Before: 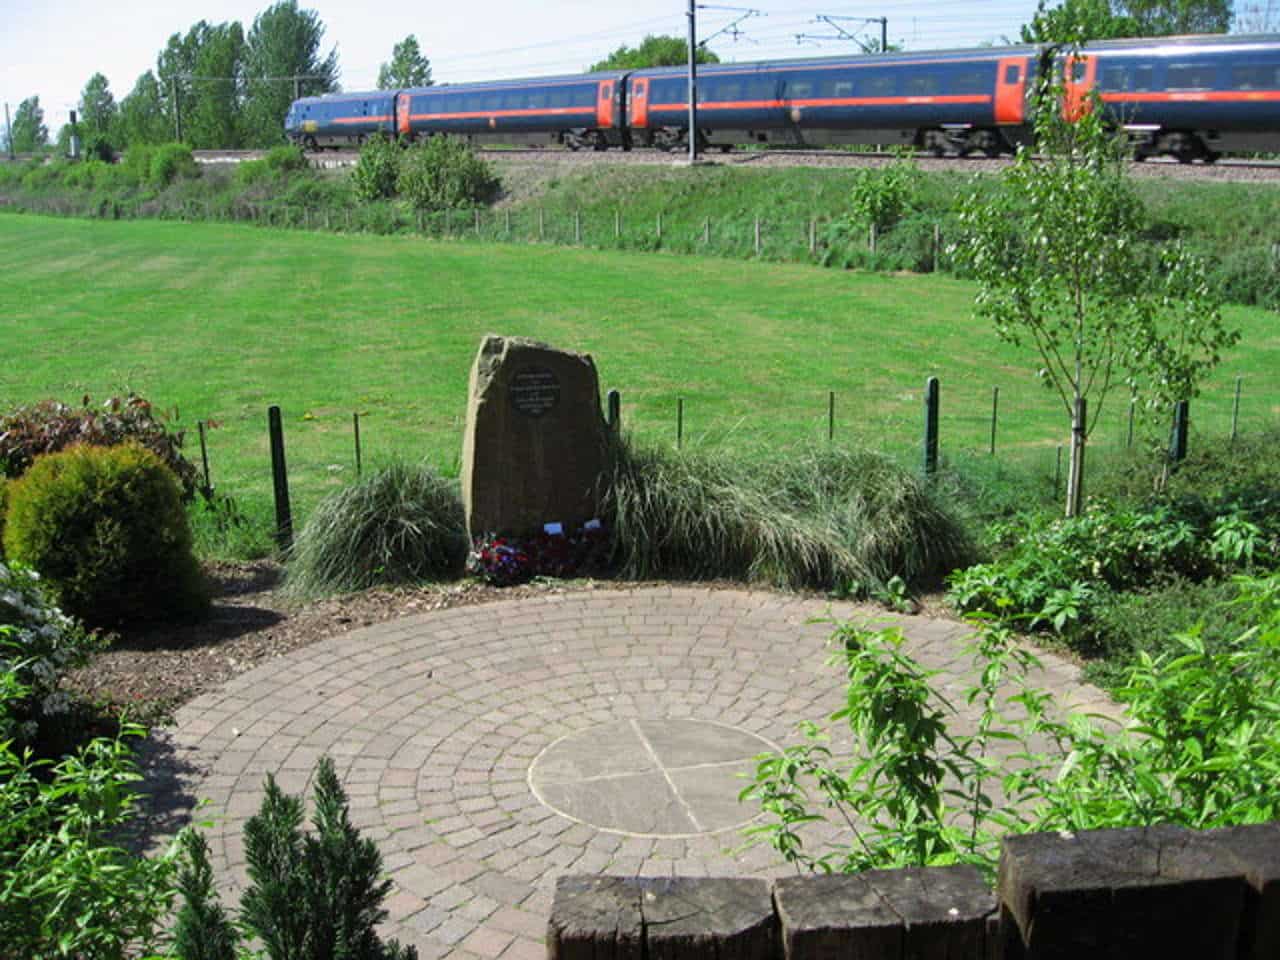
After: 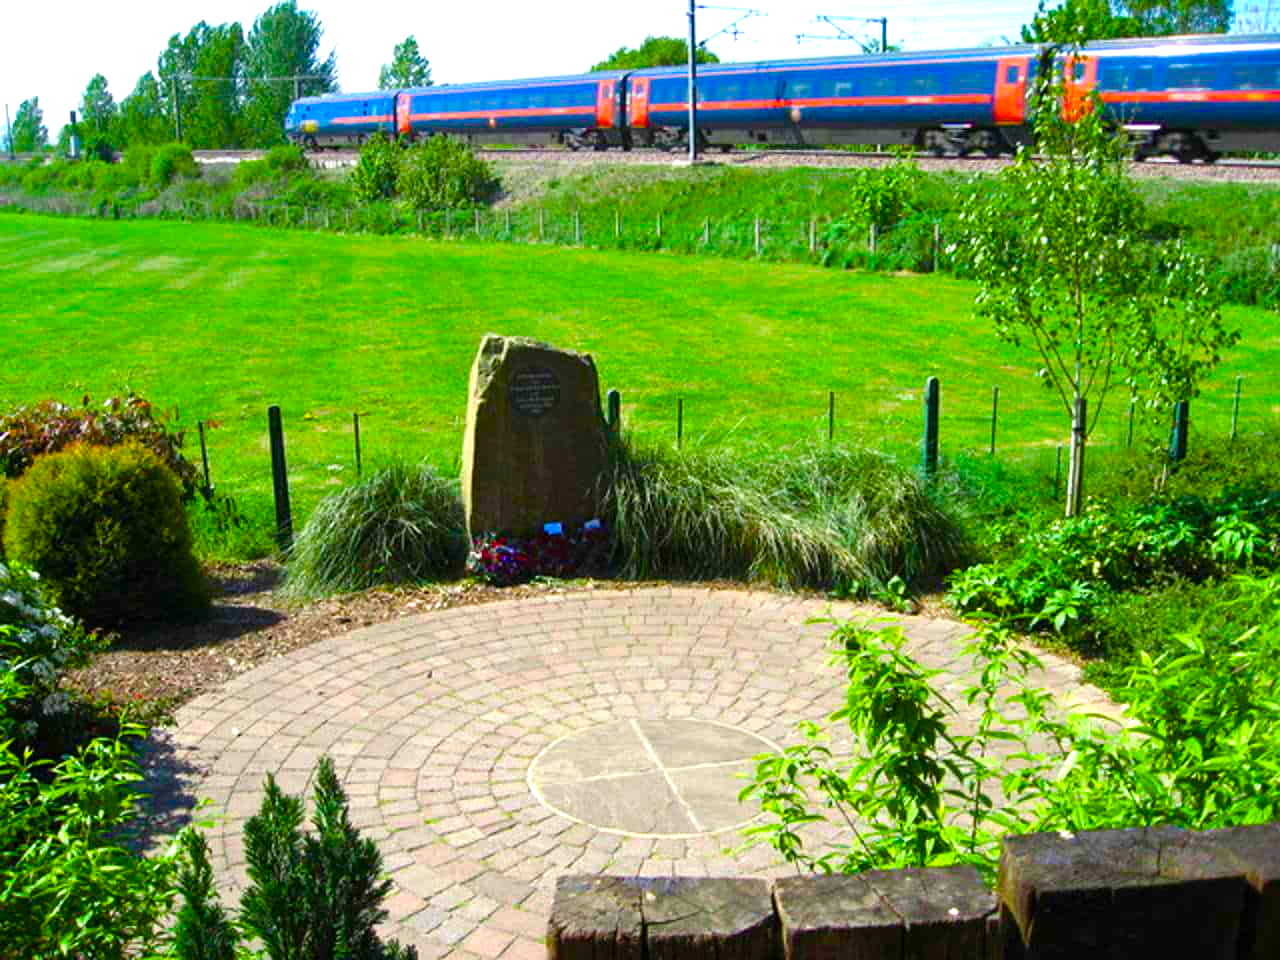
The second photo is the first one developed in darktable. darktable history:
color balance rgb: linear chroma grading › global chroma 25%, perceptual saturation grading › global saturation 45%, perceptual saturation grading › highlights -50%, perceptual saturation grading › shadows 30%, perceptual brilliance grading › global brilliance 18%, global vibrance 40%
